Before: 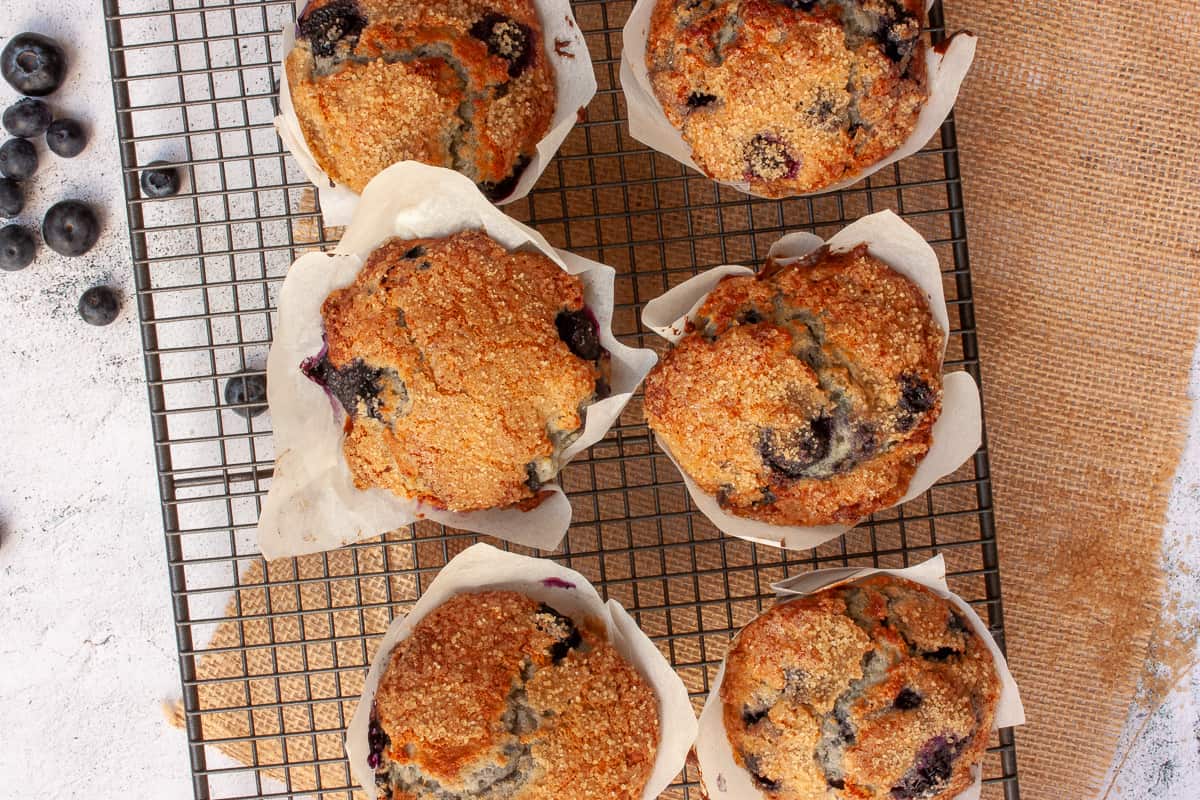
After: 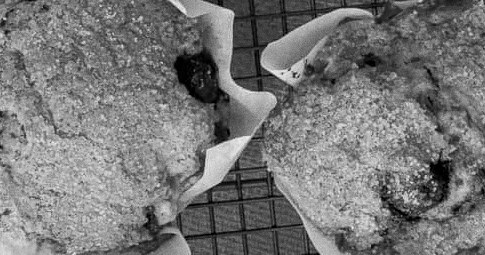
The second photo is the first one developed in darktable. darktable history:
monochrome: on, module defaults
haze removal: strength 0.29, distance 0.25, compatibility mode true, adaptive false
grain: on, module defaults
shadows and highlights: radius 133.83, soften with gaussian
color correction: highlights a* 12.23, highlights b* 5.41
crop: left 31.751%, top 32.172%, right 27.8%, bottom 35.83%
